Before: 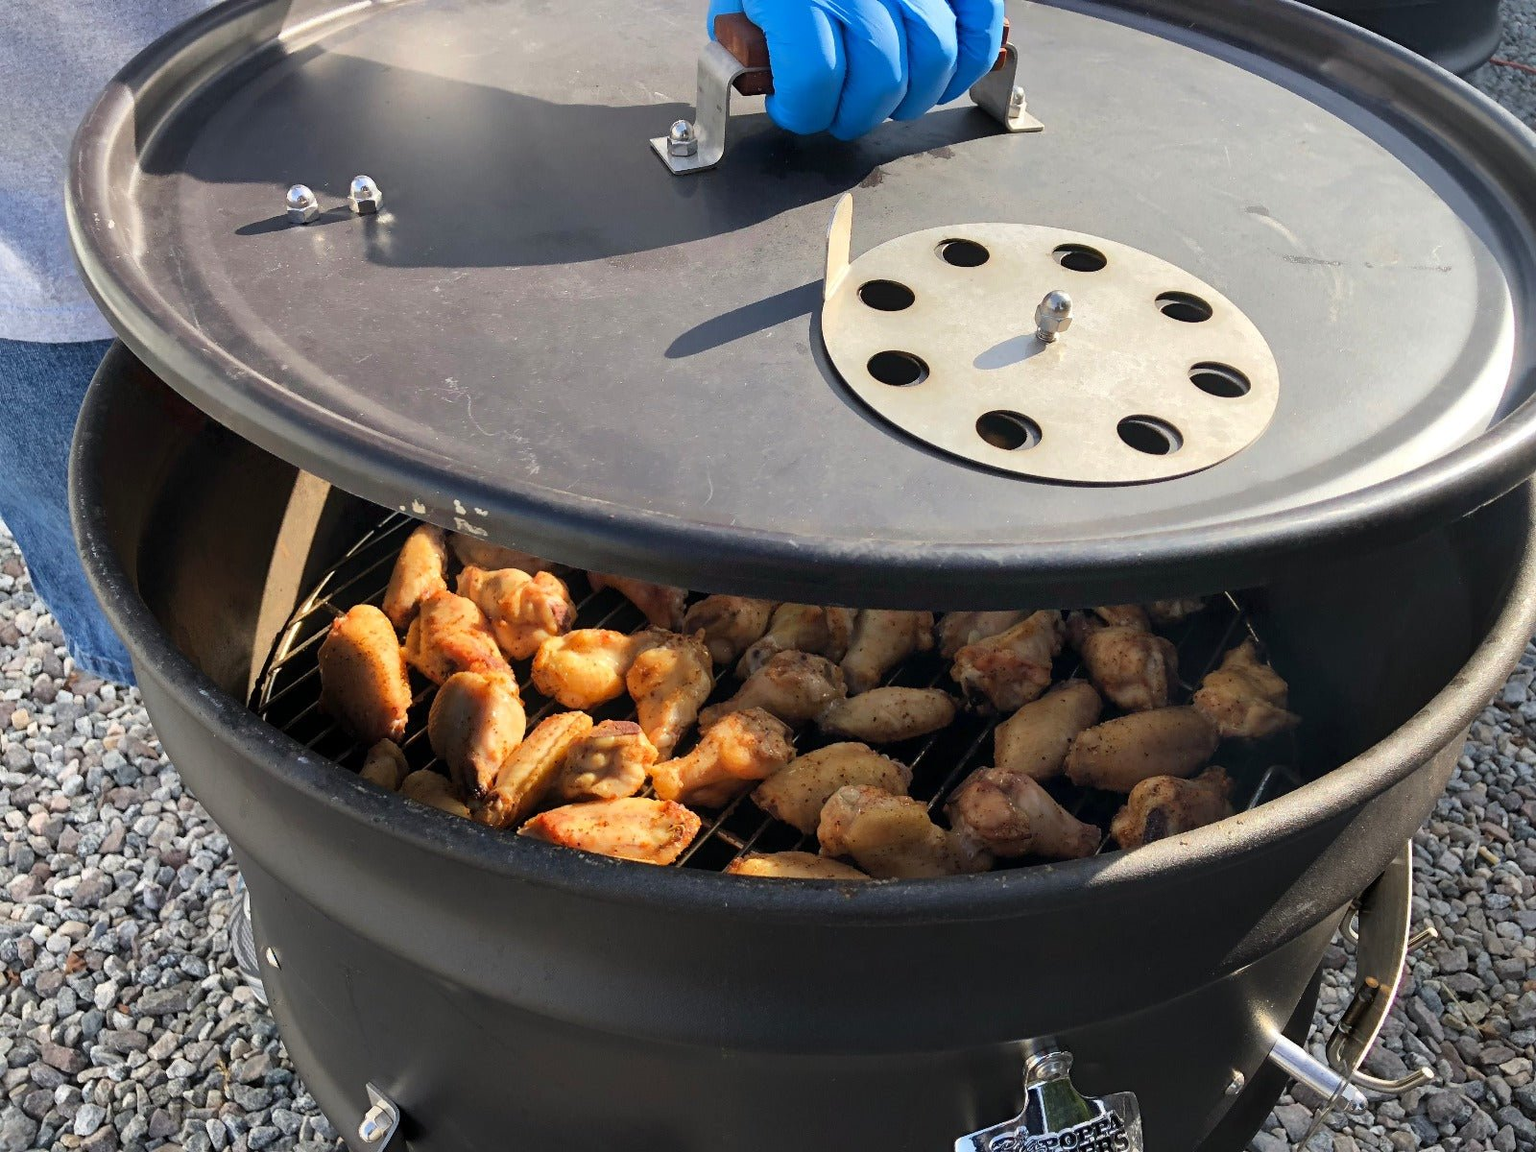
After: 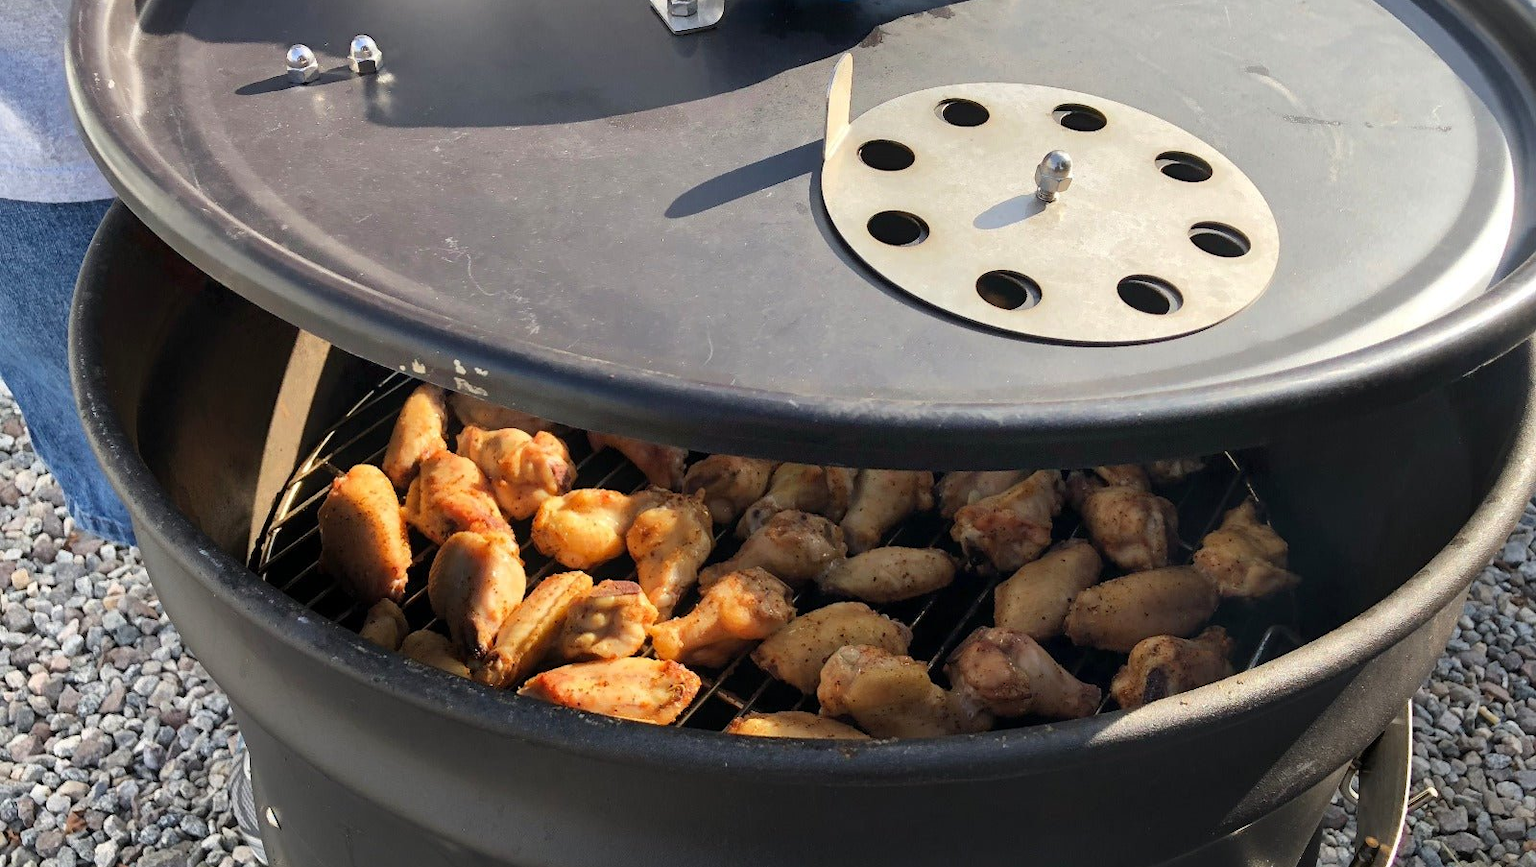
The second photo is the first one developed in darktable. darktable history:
crop and rotate: top 12.198%, bottom 12.403%
